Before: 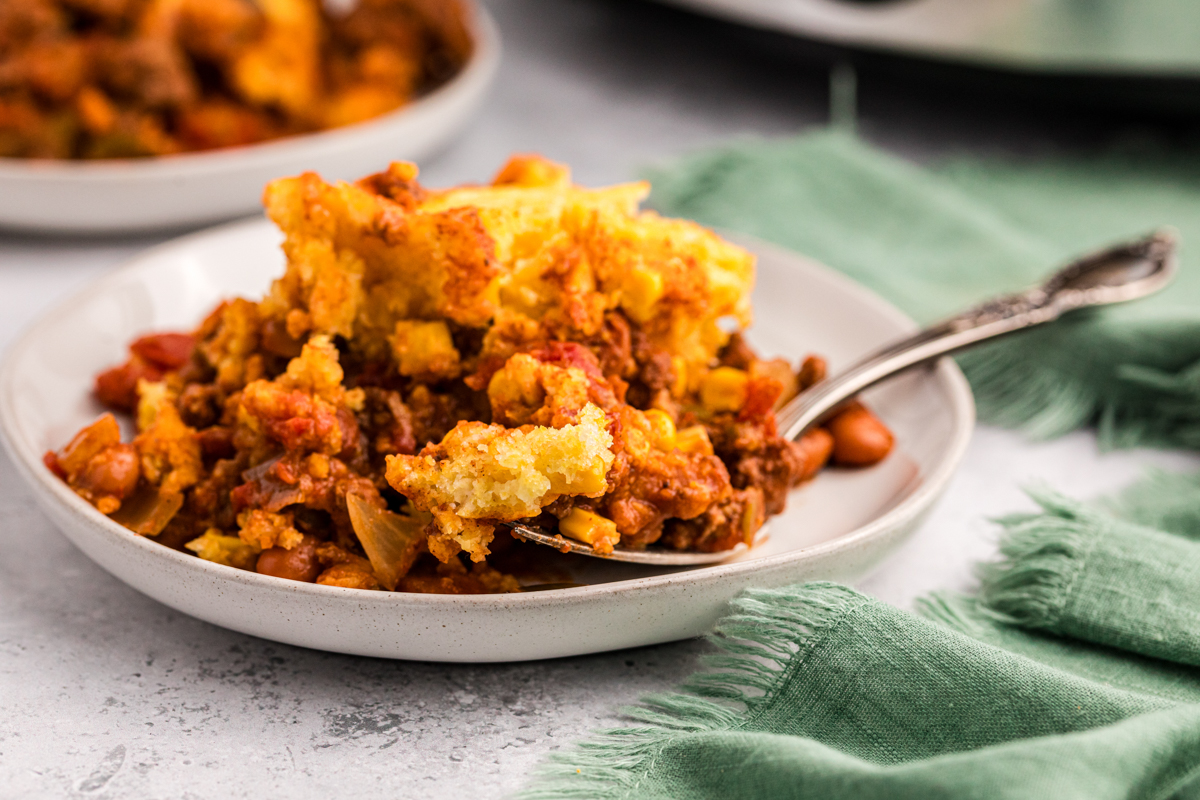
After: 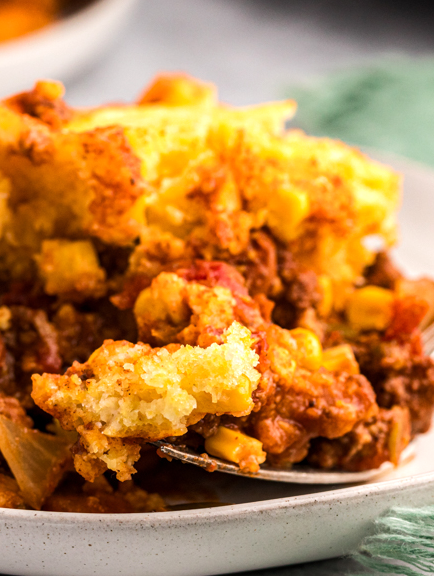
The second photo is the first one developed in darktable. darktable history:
tone equalizer: -8 EV -0.001 EV, -7 EV 0.001 EV, -6 EV -0.005 EV, -5 EV -0.012 EV, -4 EV -0.058 EV, -3 EV -0.196 EV, -2 EV -0.259 EV, -1 EV 0.081 EV, +0 EV 0.275 EV
crop and rotate: left 29.532%, top 10.158%, right 34.246%, bottom 17.722%
